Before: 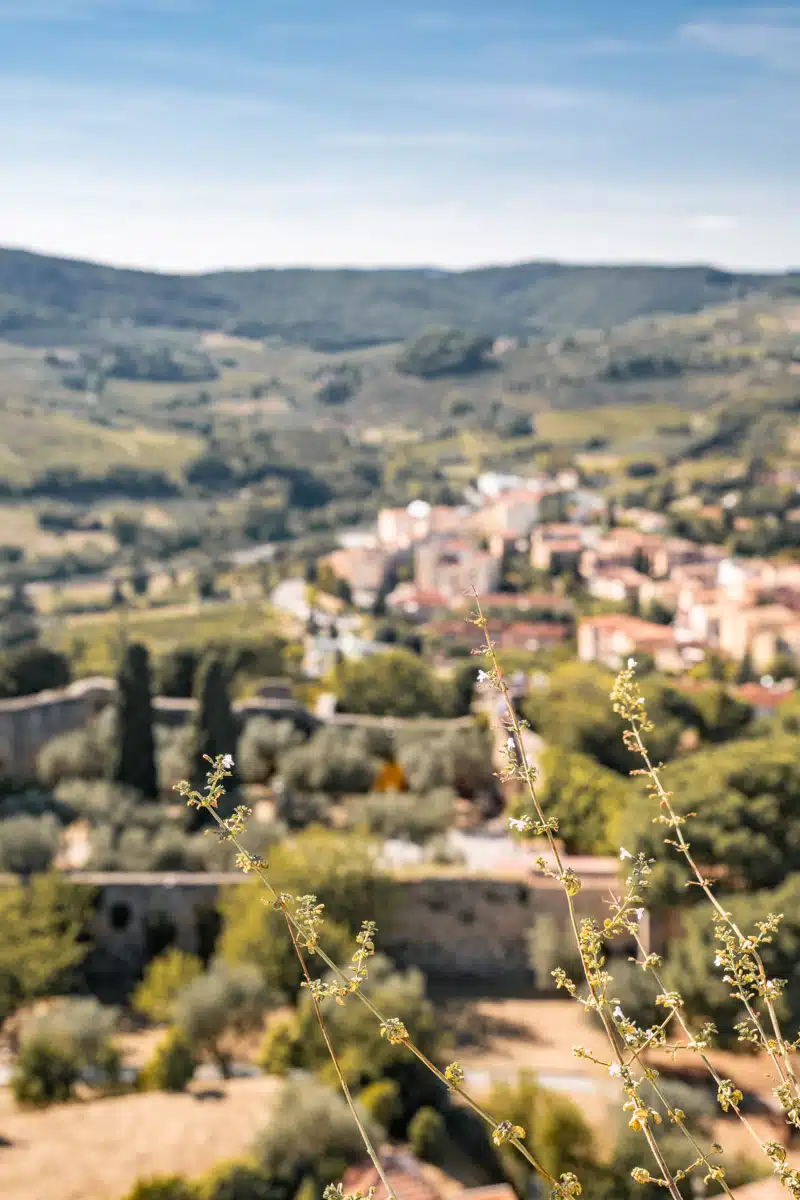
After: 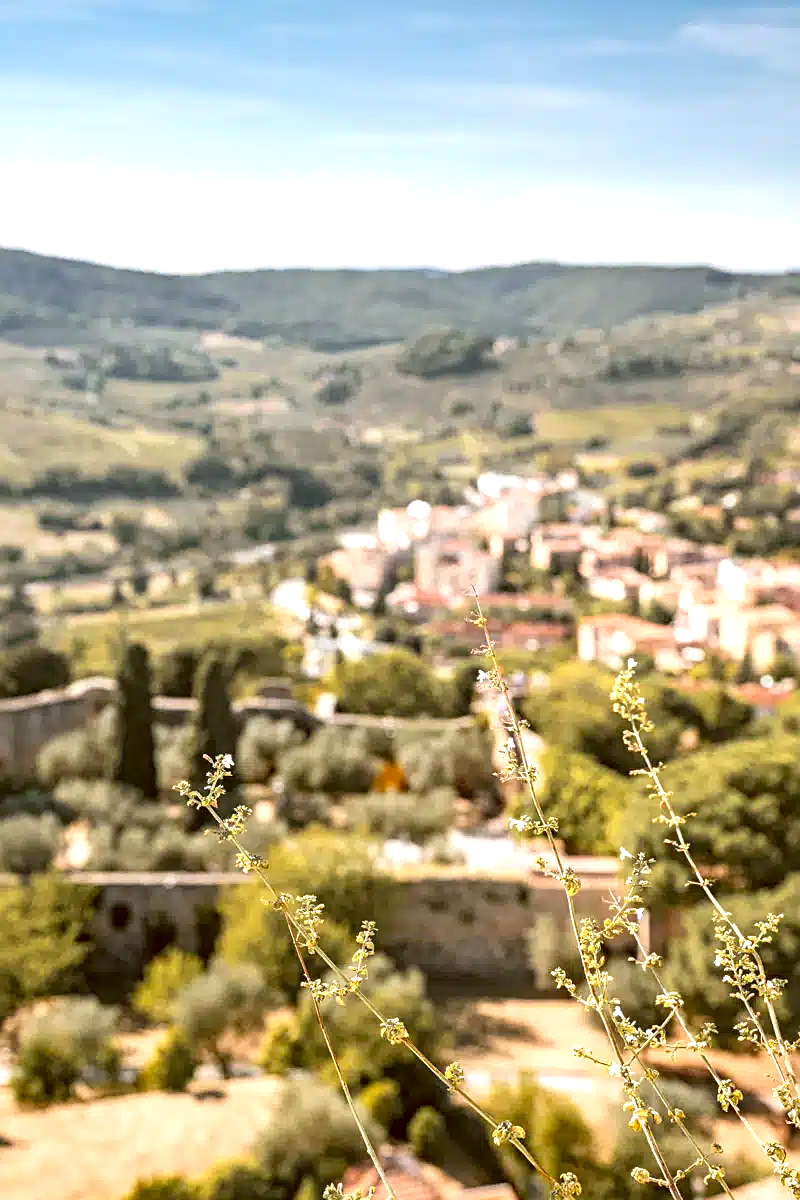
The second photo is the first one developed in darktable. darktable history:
exposure: black level correction 0.001, exposure 0.5 EV, compensate exposure bias true, compensate highlight preservation false
rgb levels: preserve colors max RGB
color correction: highlights a* -0.482, highlights b* 0.161, shadows a* 4.66, shadows b* 20.72
sharpen: on, module defaults
